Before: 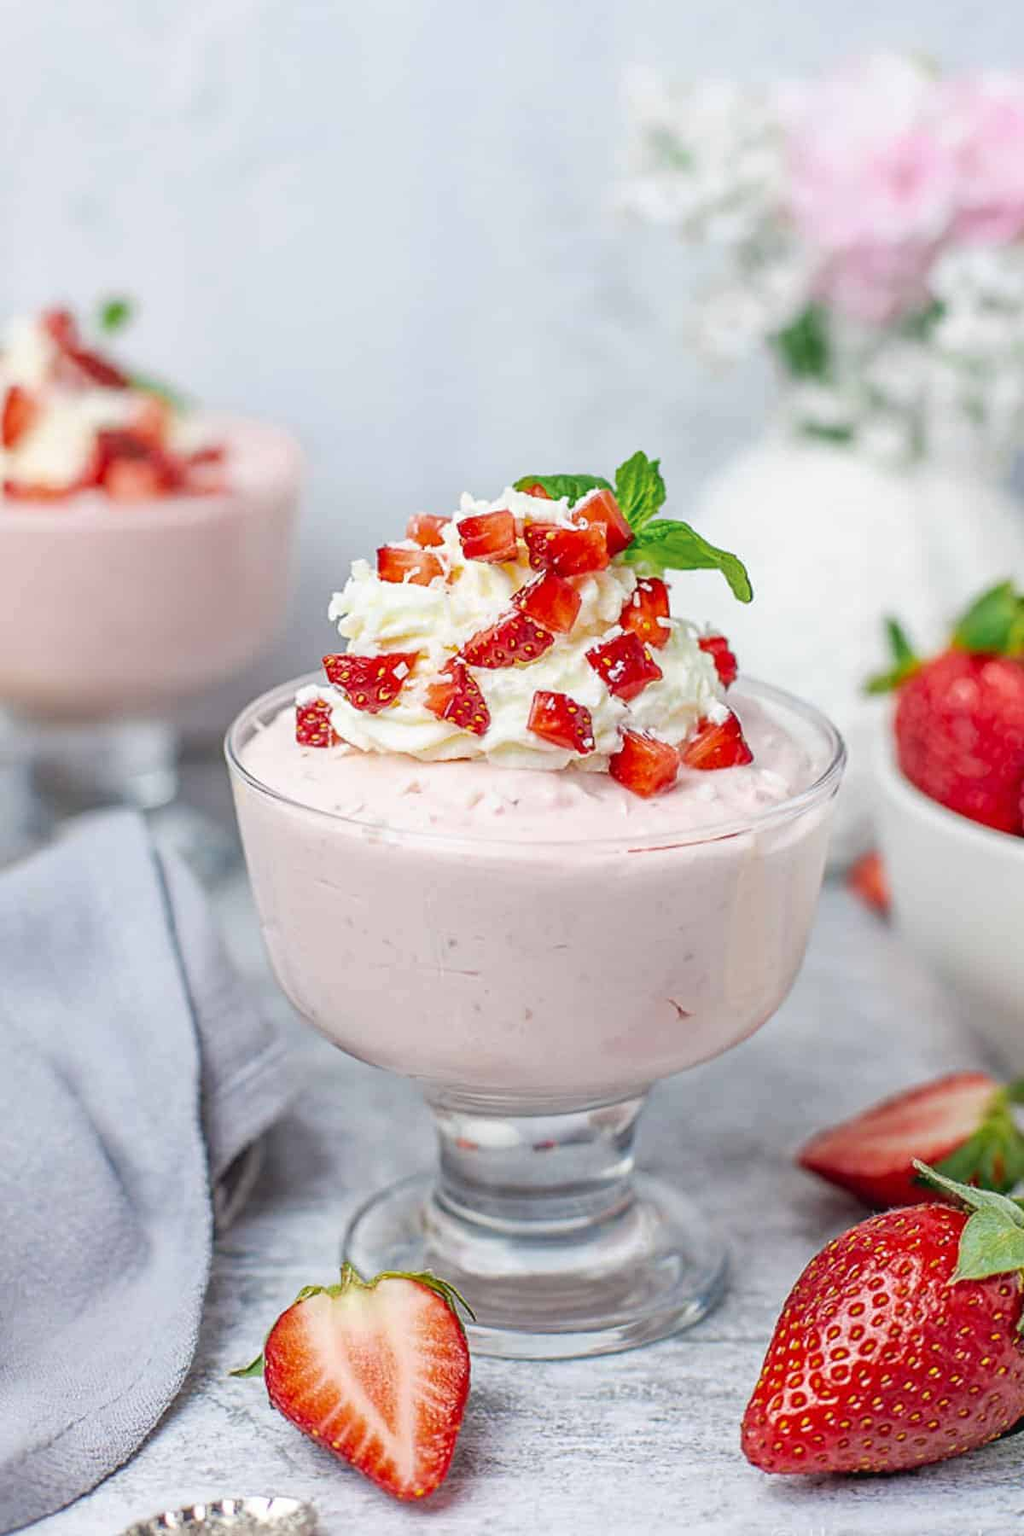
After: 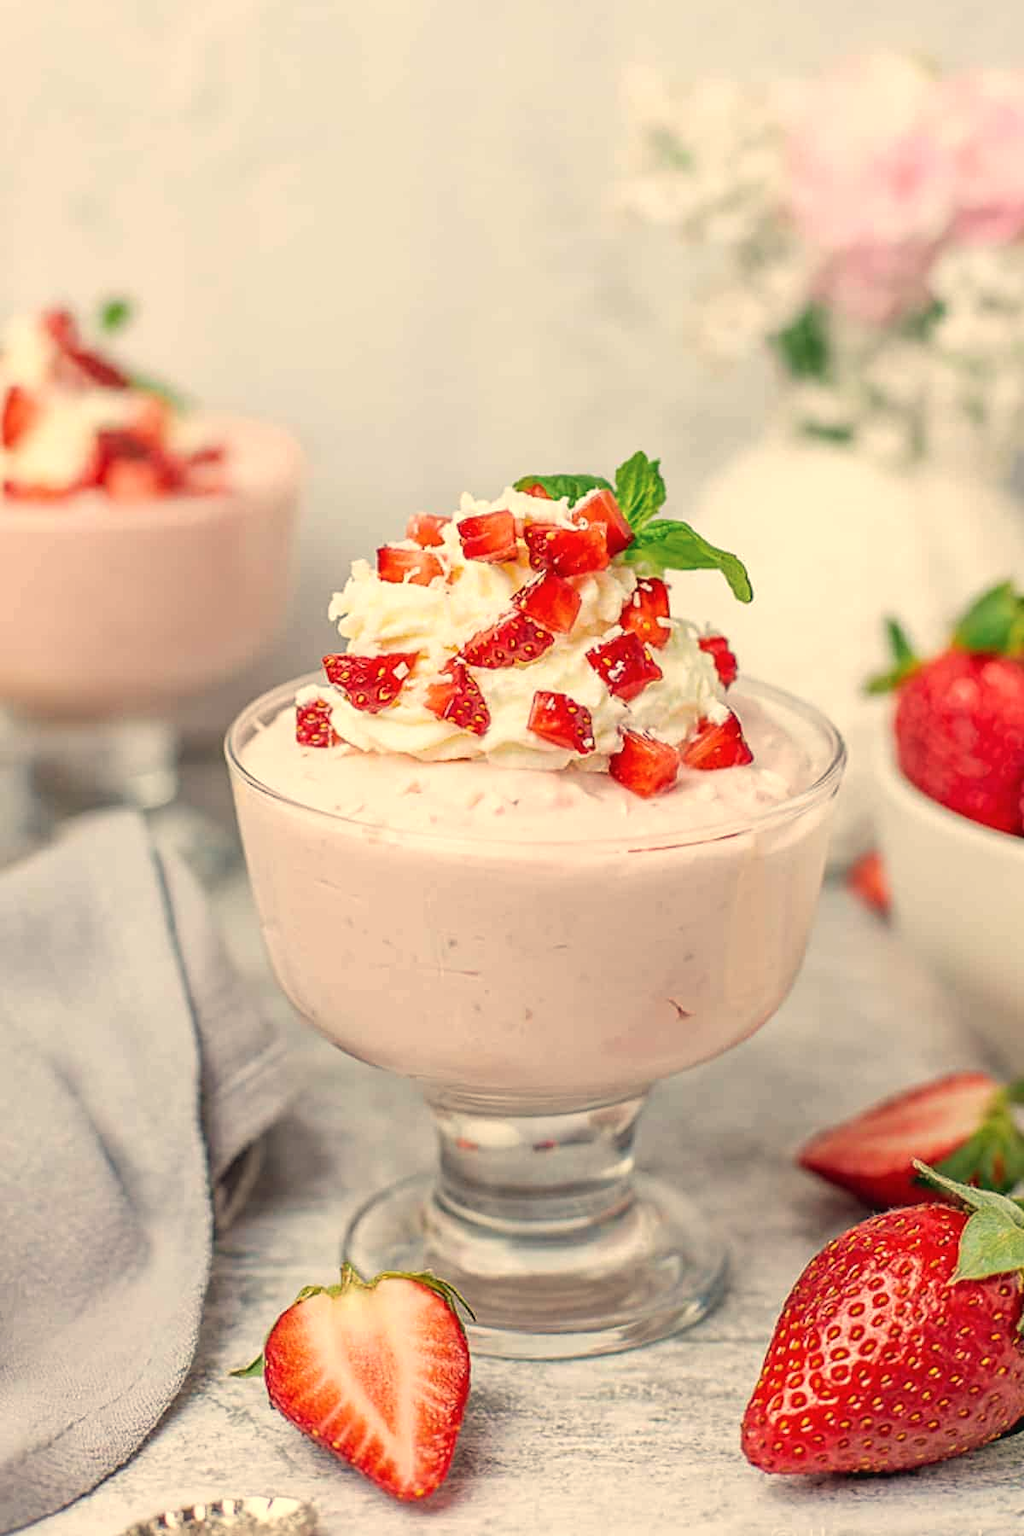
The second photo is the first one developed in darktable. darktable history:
white balance: red 1.123, blue 0.83
color balance: output saturation 98.5%
